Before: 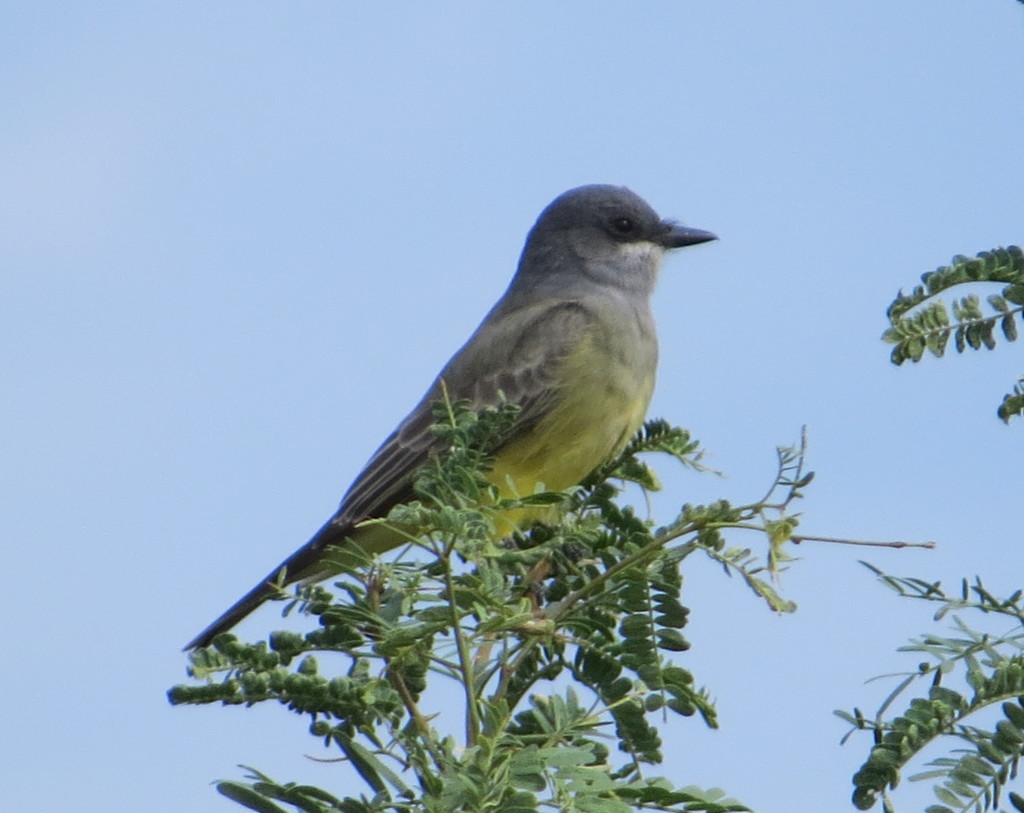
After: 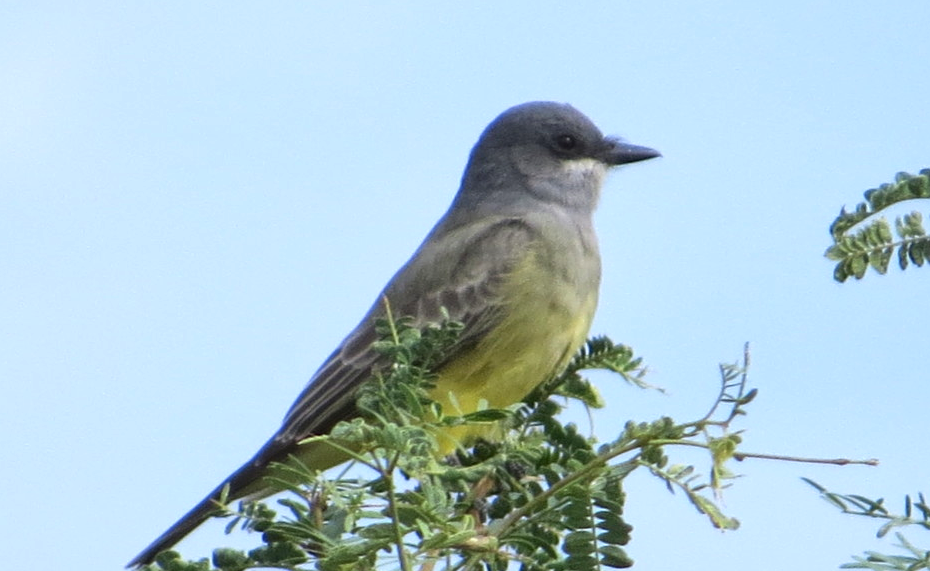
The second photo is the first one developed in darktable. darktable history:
crop: left 5.596%, top 10.314%, right 3.534%, bottom 19.395%
exposure: exposure 0.507 EV, compensate highlight preservation false
local contrast: mode bilateral grid, contrast 20, coarseness 50, detail 120%, midtone range 0.2
